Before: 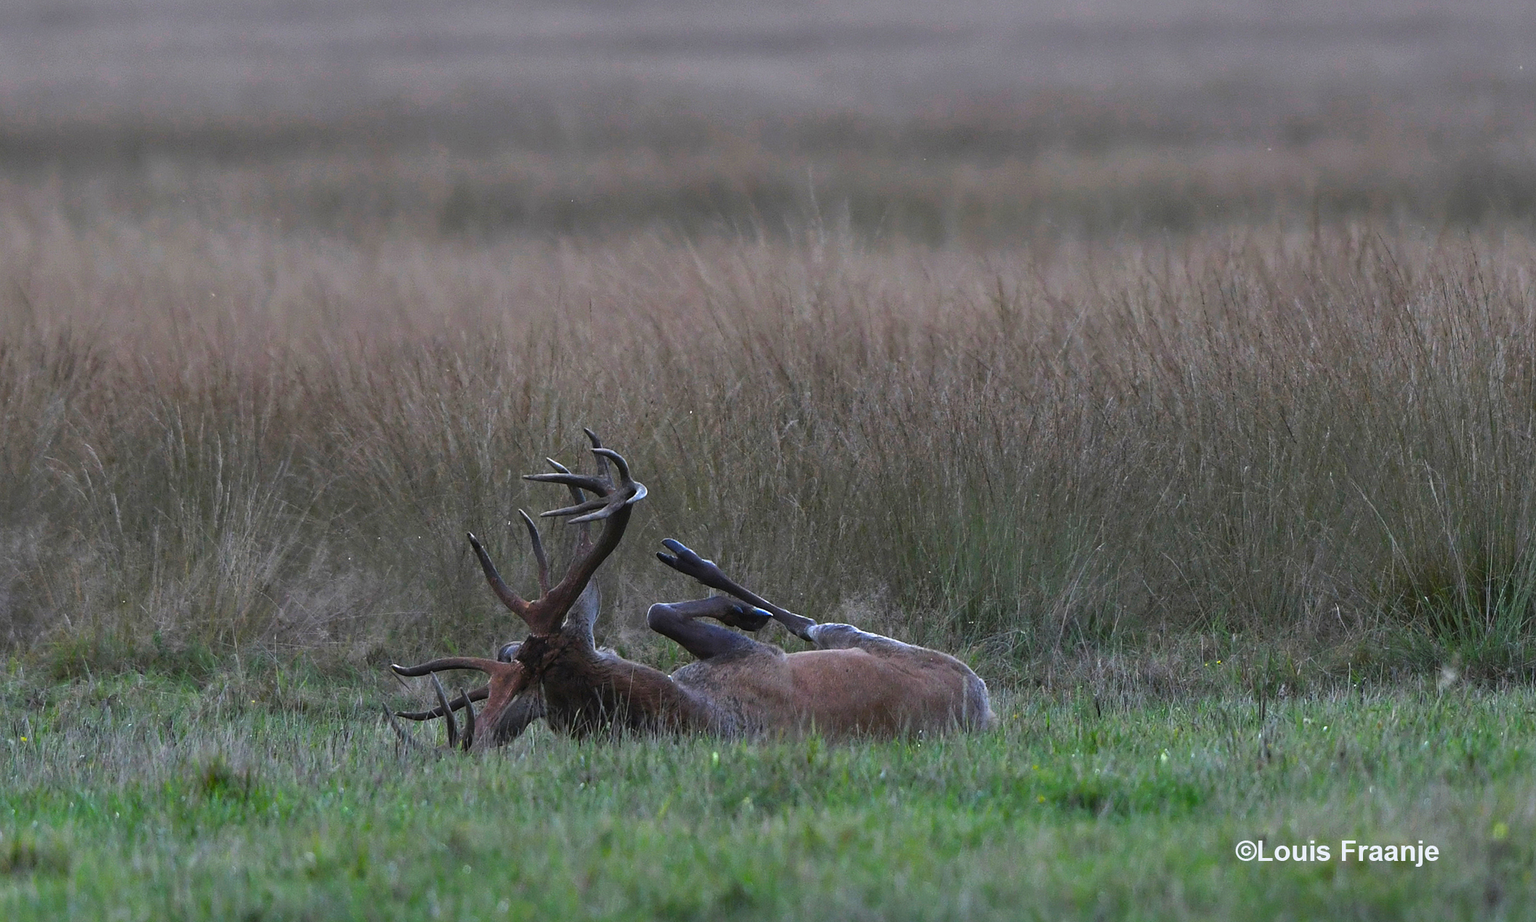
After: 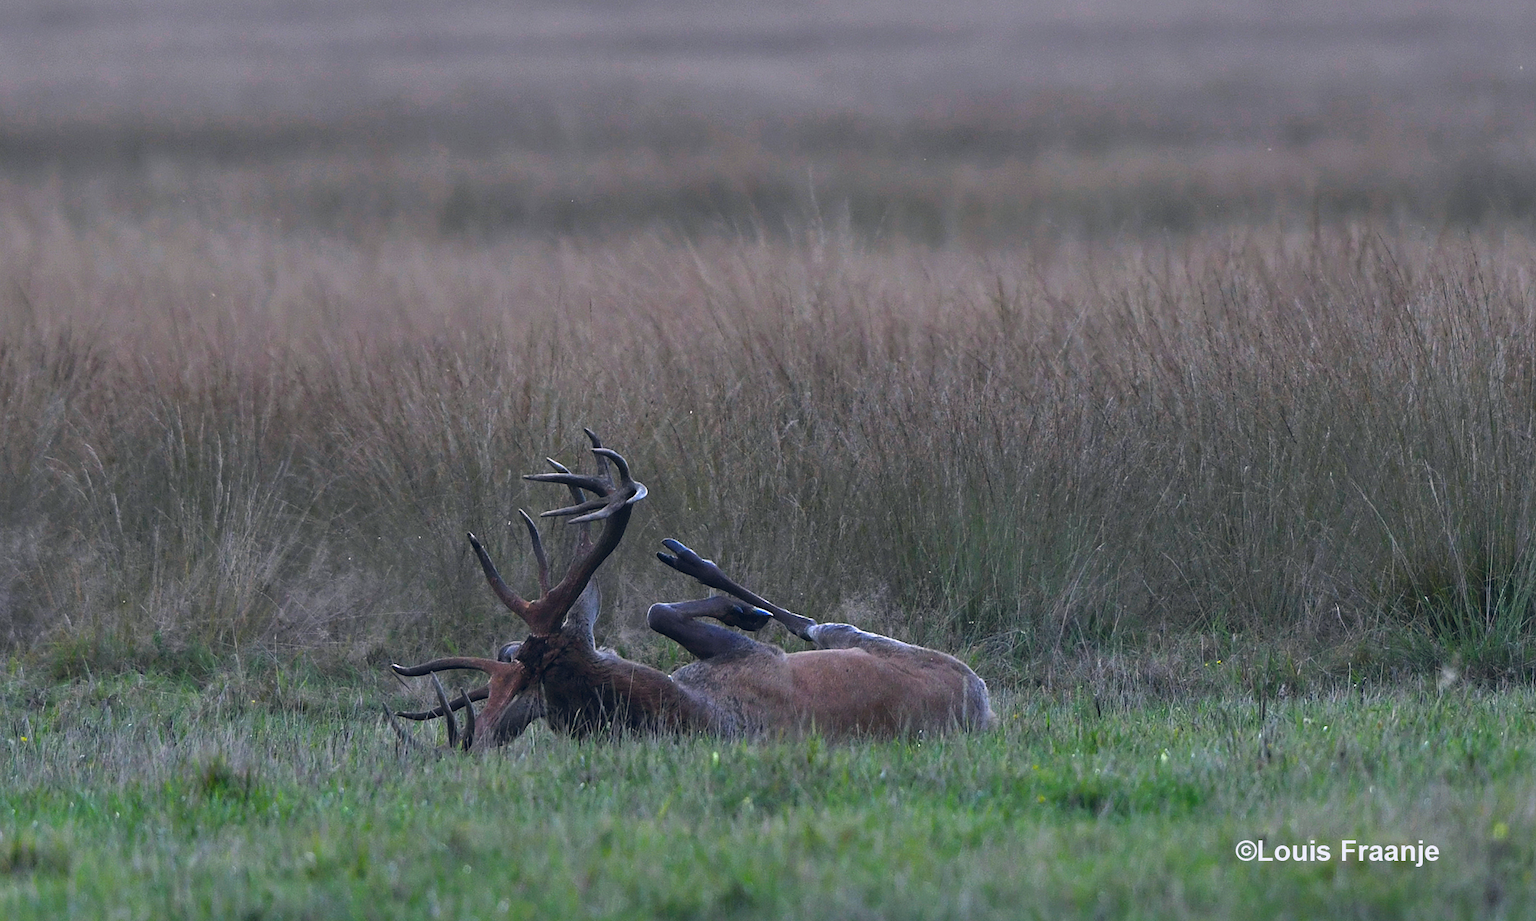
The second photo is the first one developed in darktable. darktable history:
white balance: red 0.98, blue 1.034
color balance rgb: shadows lift › hue 87.51°, highlights gain › chroma 1.62%, highlights gain › hue 55.1°, global offset › chroma 0.1%, global offset › hue 253.66°, linear chroma grading › global chroma 0.5%
